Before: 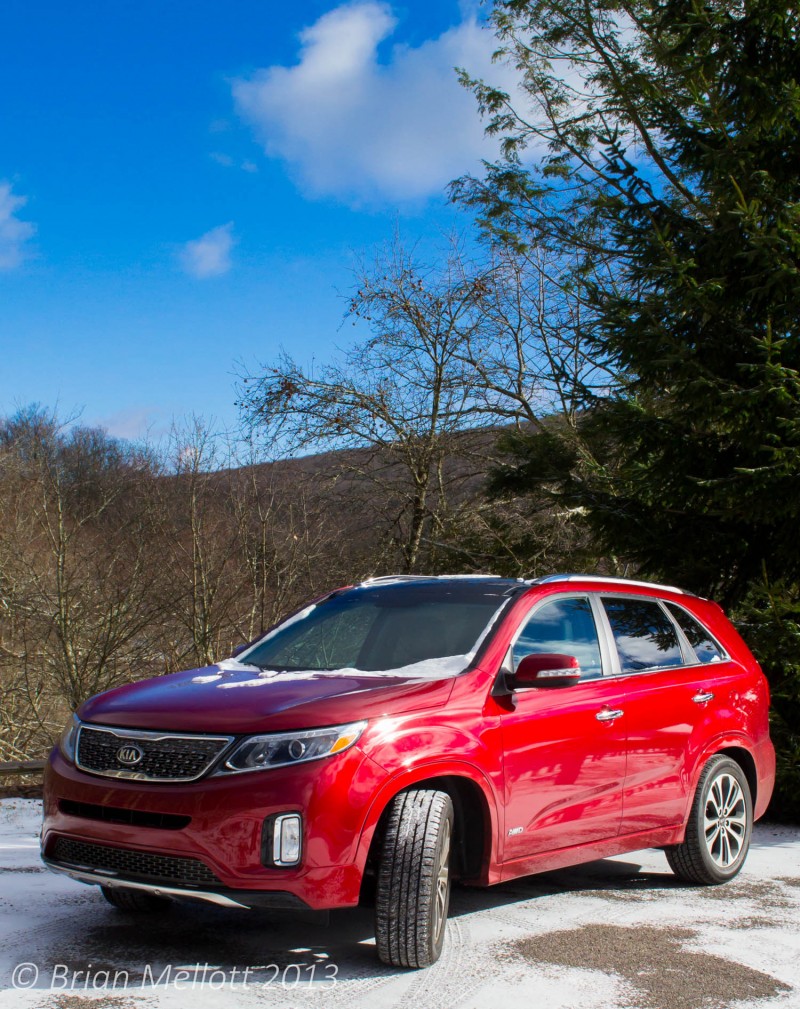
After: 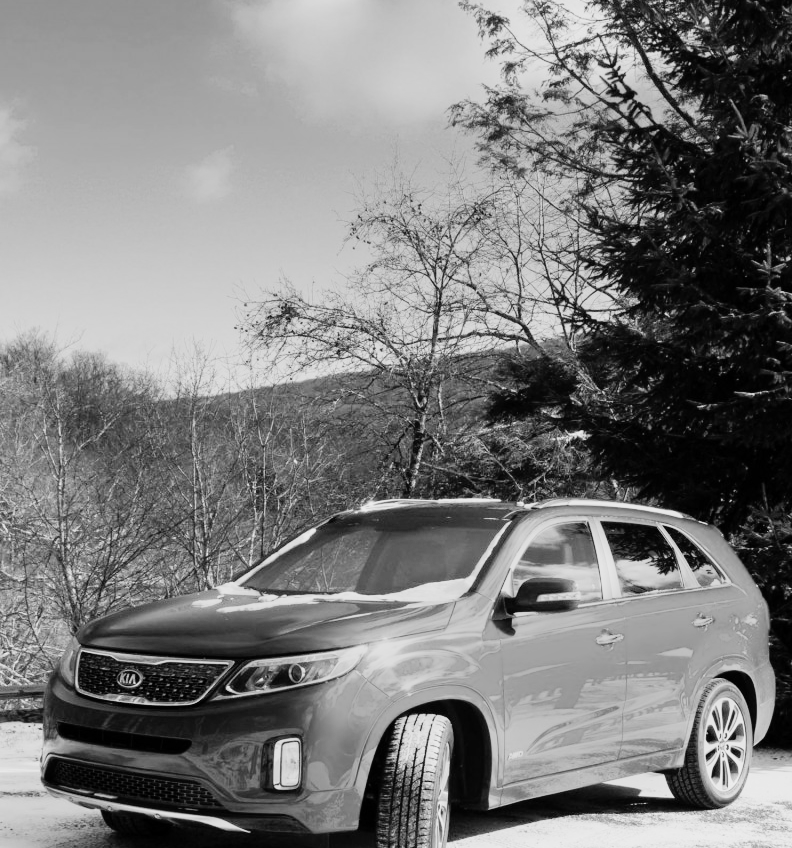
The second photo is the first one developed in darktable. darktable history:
crop: top 7.625%, bottom 8.027%
monochrome: a -71.75, b 75.82
tone curve: curves: ch0 [(0, 0) (0.084, 0.074) (0.2, 0.297) (0.363, 0.591) (0.495, 0.765) (0.68, 0.901) (0.851, 0.967) (1, 1)], color space Lab, linked channels, preserve colors none
